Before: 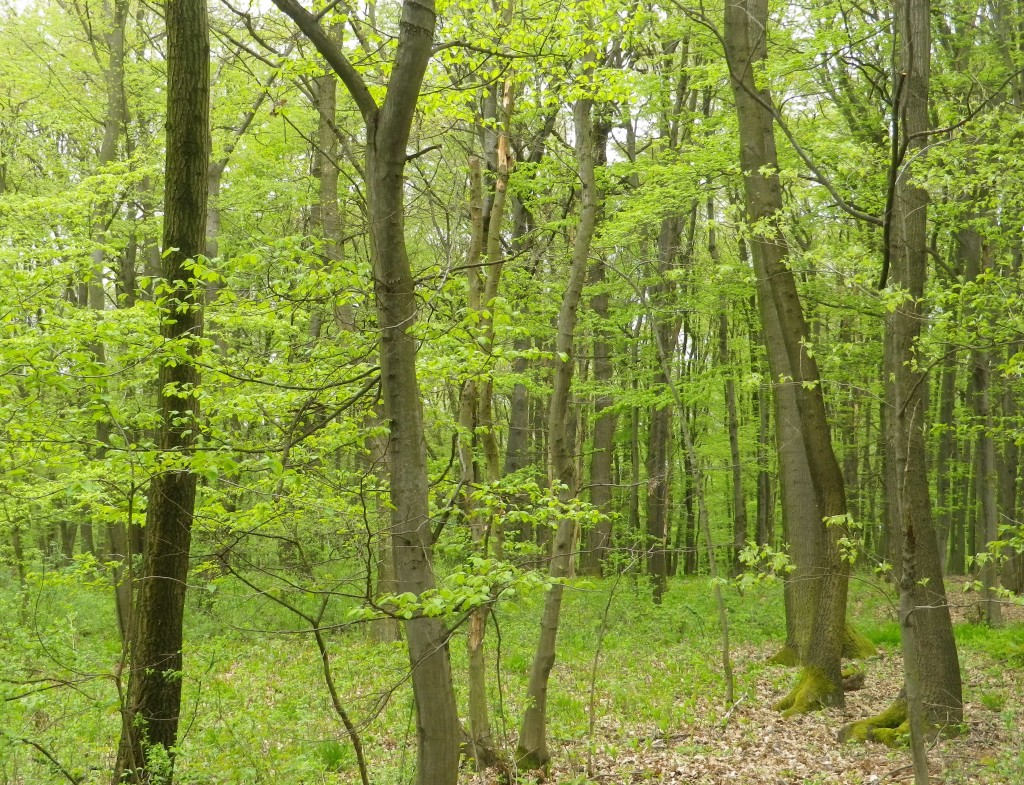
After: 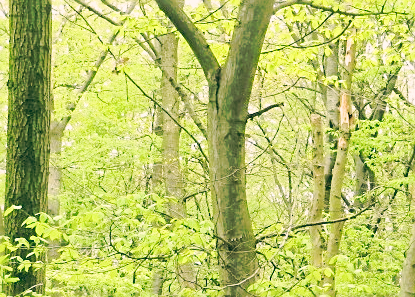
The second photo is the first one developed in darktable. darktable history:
crop: left 15.452%, top 5.459%, right 43.956%, bottom 56.62%
contrast brightness saturation: contrast 0.05
exposure: black level correction 0, exposure 1.45 EV, compensate exposure bias true, compensate highlight preservation false
tone curve: curves: ch0 [(0, 0) (0.003, 0.003) (0.011, 0.011) (0.025, 0.024) (0.044, 0.043) (0.069, 0.068) (0.1, 0.097) (0.136, 0.133) (0.177, 0.173) (0.224, 0.219) (0.277, 0.271) (0.335, 0.327) (0.399, 0.39) (0.468, 0.457) (0.543, 0.582) (0.623, 0.655) (0.709, 0.734) (0.801, 0.817) (0.898, 0.906) (1, 1)], preserve colors none
sharpen: on, module defaults
color balance: lift [1.005, 0.99, 1.007, 1.01], gamma [1, 0.979, 1.011, 1.021], gain [0.923, 1.098, 1.025, 0.902], input saturation 90.45%, contrast 7.73%, output saturation 105.91%
filmic rgb: black relative exposure -7.65 EV, white relative exposure 4.56 EV, hardness 3.61
